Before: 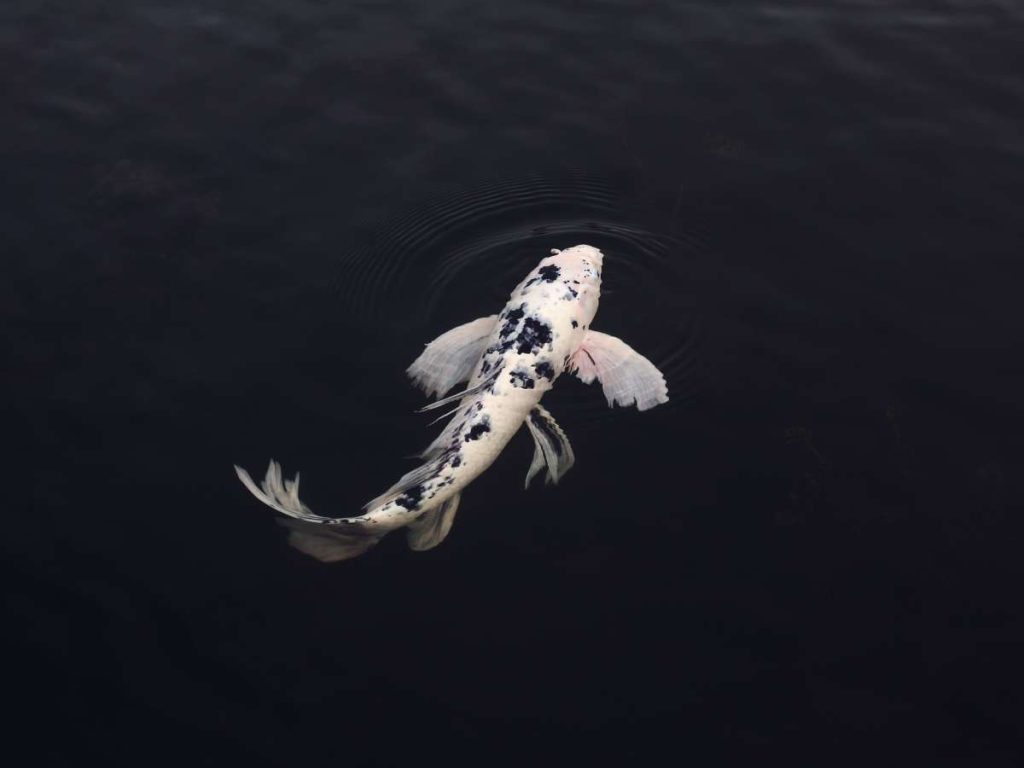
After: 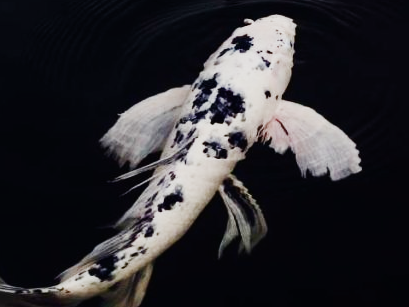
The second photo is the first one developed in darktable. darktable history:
sigmoid: skew -0.2, preserve hue 0%, red attenuation 0.1, red rotation 0.035, green attenuation 0.1, green rotation -0.017, blue attenuation 0.15, blue rotation -0.052, base primaries Rec2020
crop: left 30%, top 30%, right 30%, bottom 30%
color balance rgb: perceptual saturation grading › highlights -29.58%, perceptual saturation grading › mid-tones 29.47%, perceptual saturation grading › shadows 59.73%, perceptual brilliance grading › global brilliance -17.79%, perceptual brilliance grading › highlights 28.73%, global vibrance 15.44%
